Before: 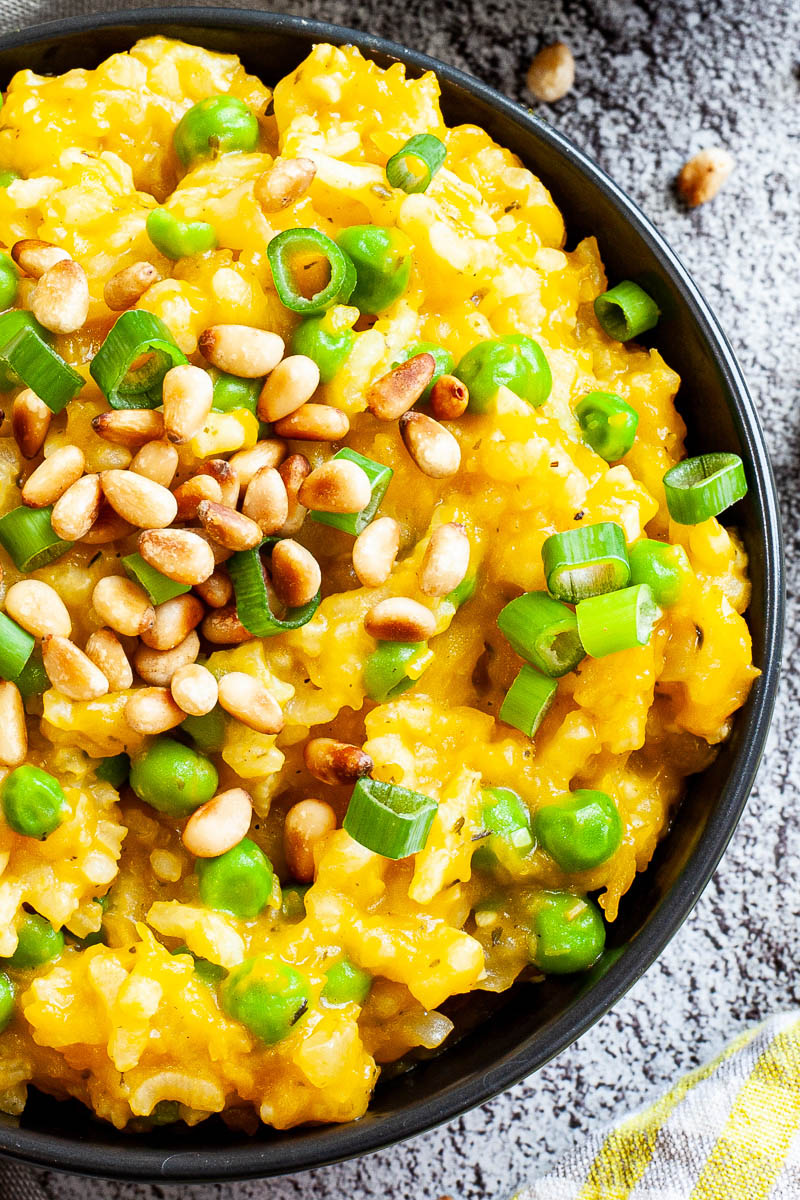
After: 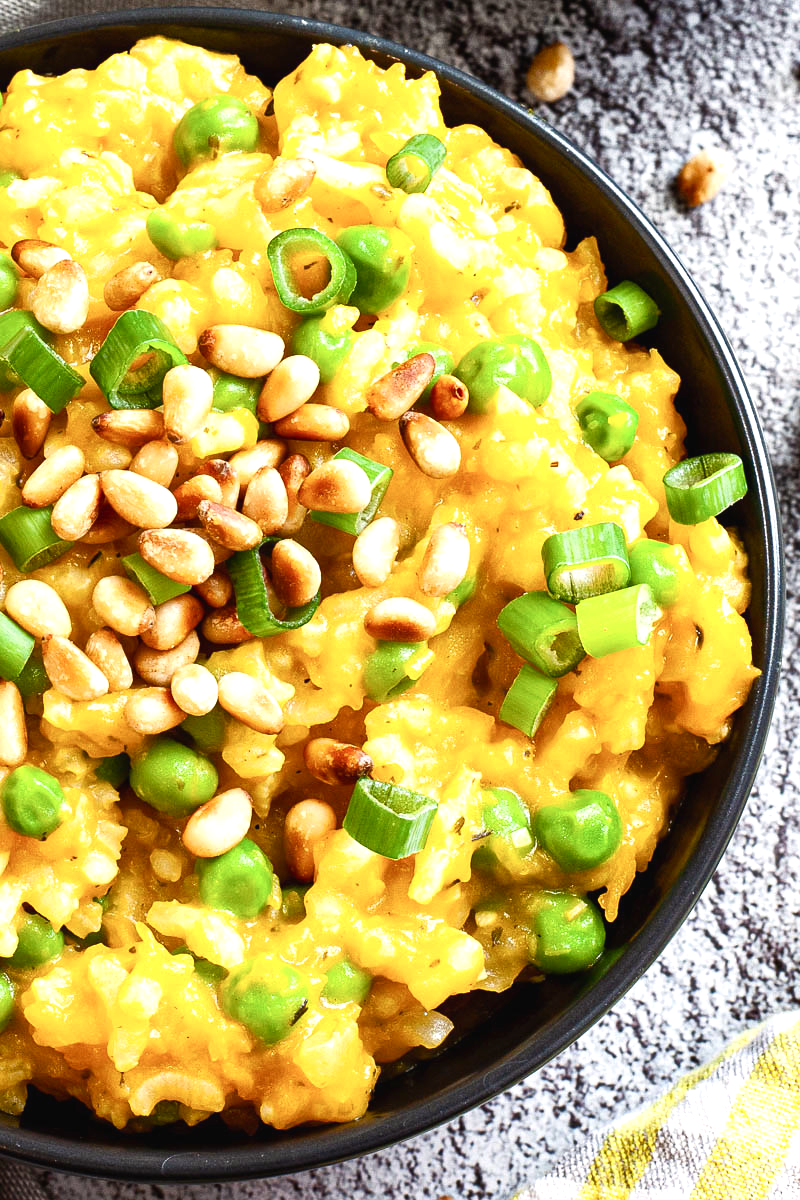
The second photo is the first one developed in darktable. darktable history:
color balance rgb: shadows lift › chroma 1%, shadows lift › hue 28.8°, power › hue 60°, highlights gain › chroma 1%, highlights gain › hue 60°, global offset › luminance 0.25%, perceptual saturation grading › highlights -20%, perceptual saturation grading › shadows 20%, perceptual brilliance grading › highlights 10%, perceptual brilliance grading › shadows -5%, global vibrance 19.67%
white balance: red 1, blue 1
